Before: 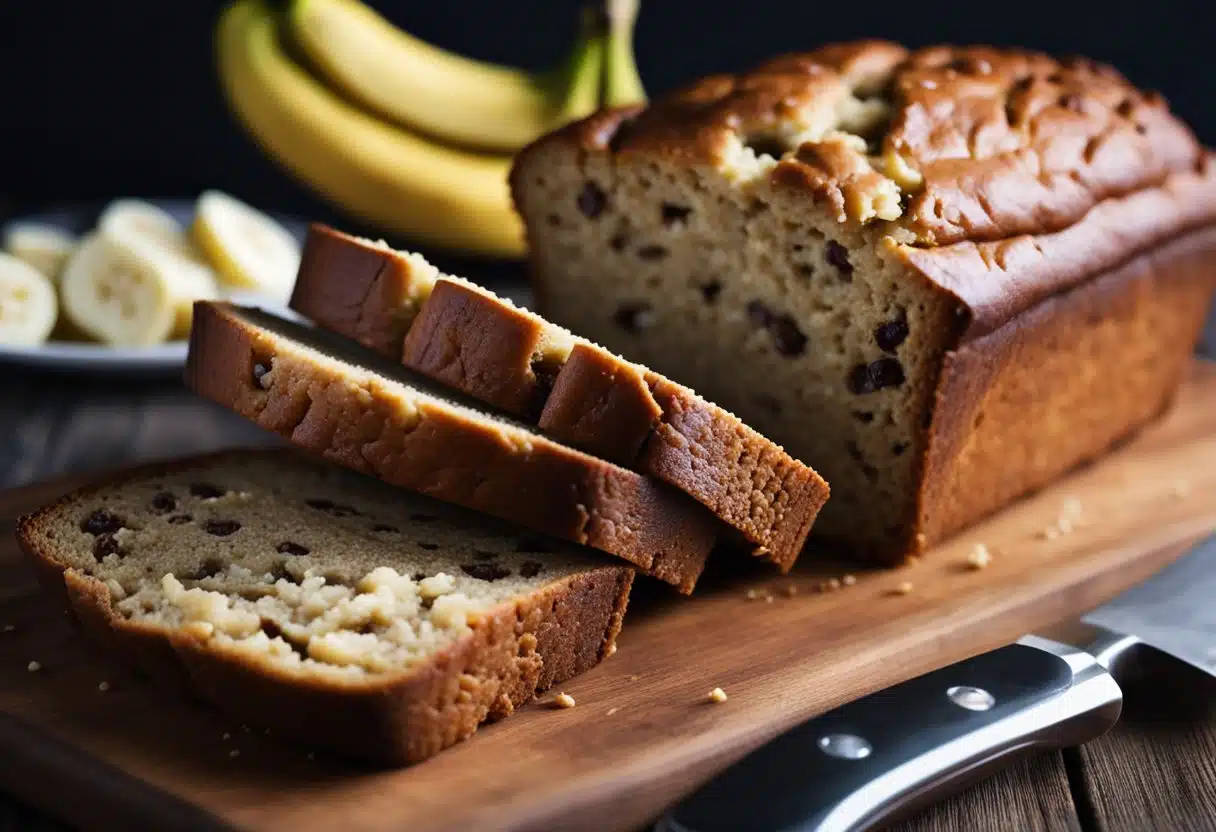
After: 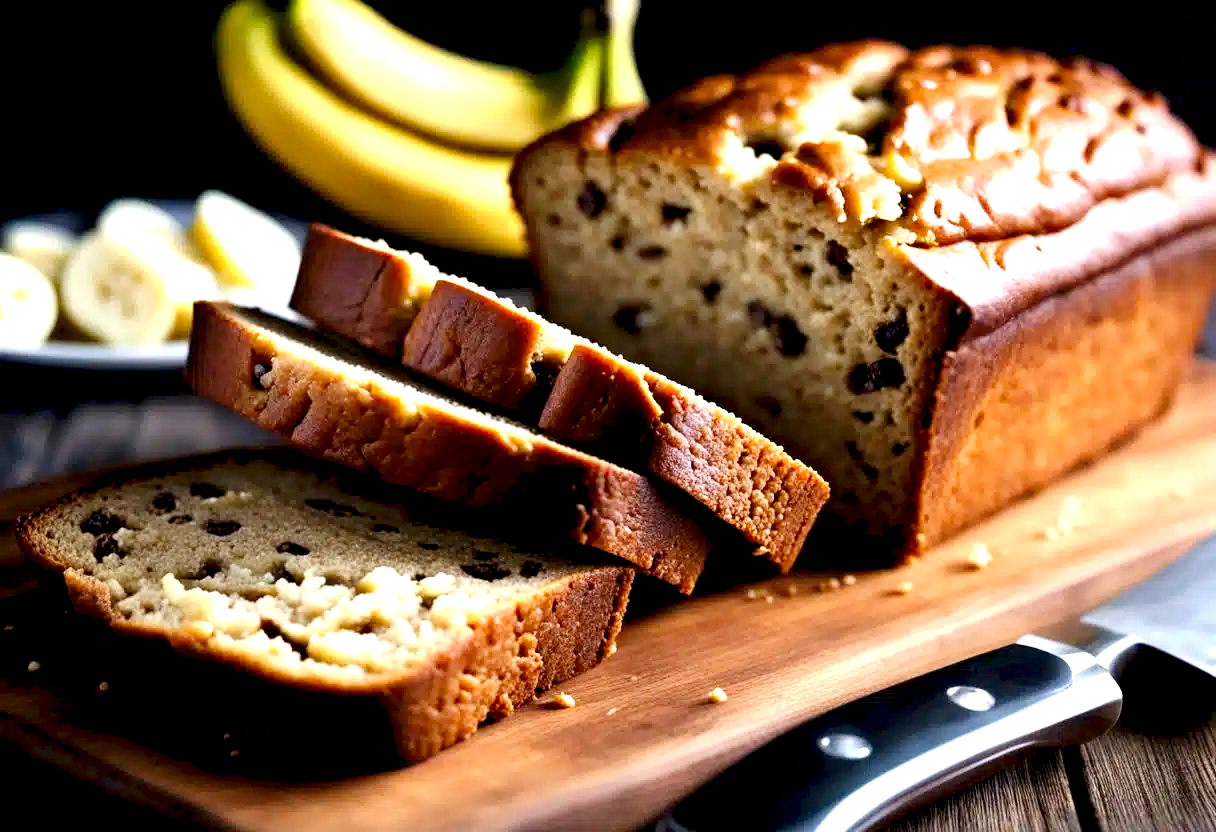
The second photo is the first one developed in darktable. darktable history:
exposure: black level correction 0.011, exposure 1.088 EV, compensate exposure bias true, compensate highlight preservation false
tone curve: curves: ch0 [(0, 0) (0.003, 0.005) (0.011, 0.021) (0.025, 0.042) (0.044, 0.065) (0.069, 0.074) (0.1, 0.092) (0.136, 0.123) (0.177, 0.159) (0.224, 0.2) (0.277, 0.252) (0.335, 0.32) (0.399, 0.392) (0.468, 0.468) (0.543, 0.549) (0.623, 0.638) (0.709, 0.721) (0.801, 0.812) (0.898, 0.896) (1, 1)], preserve colors none
